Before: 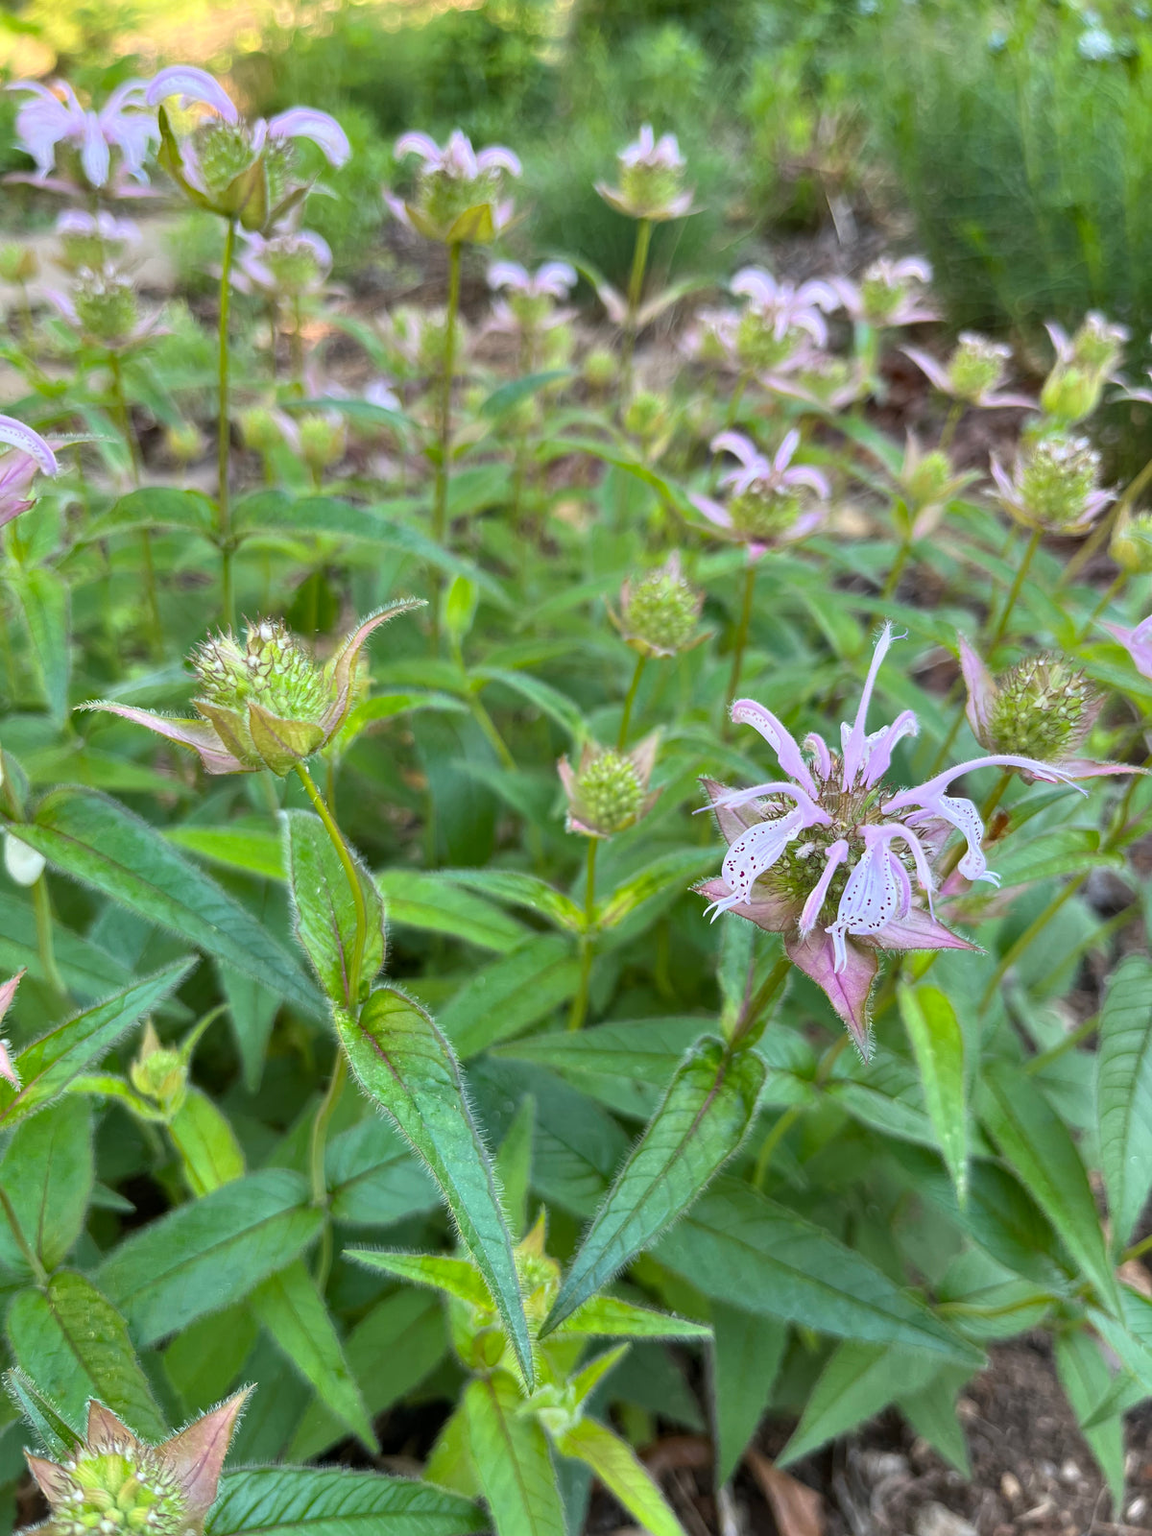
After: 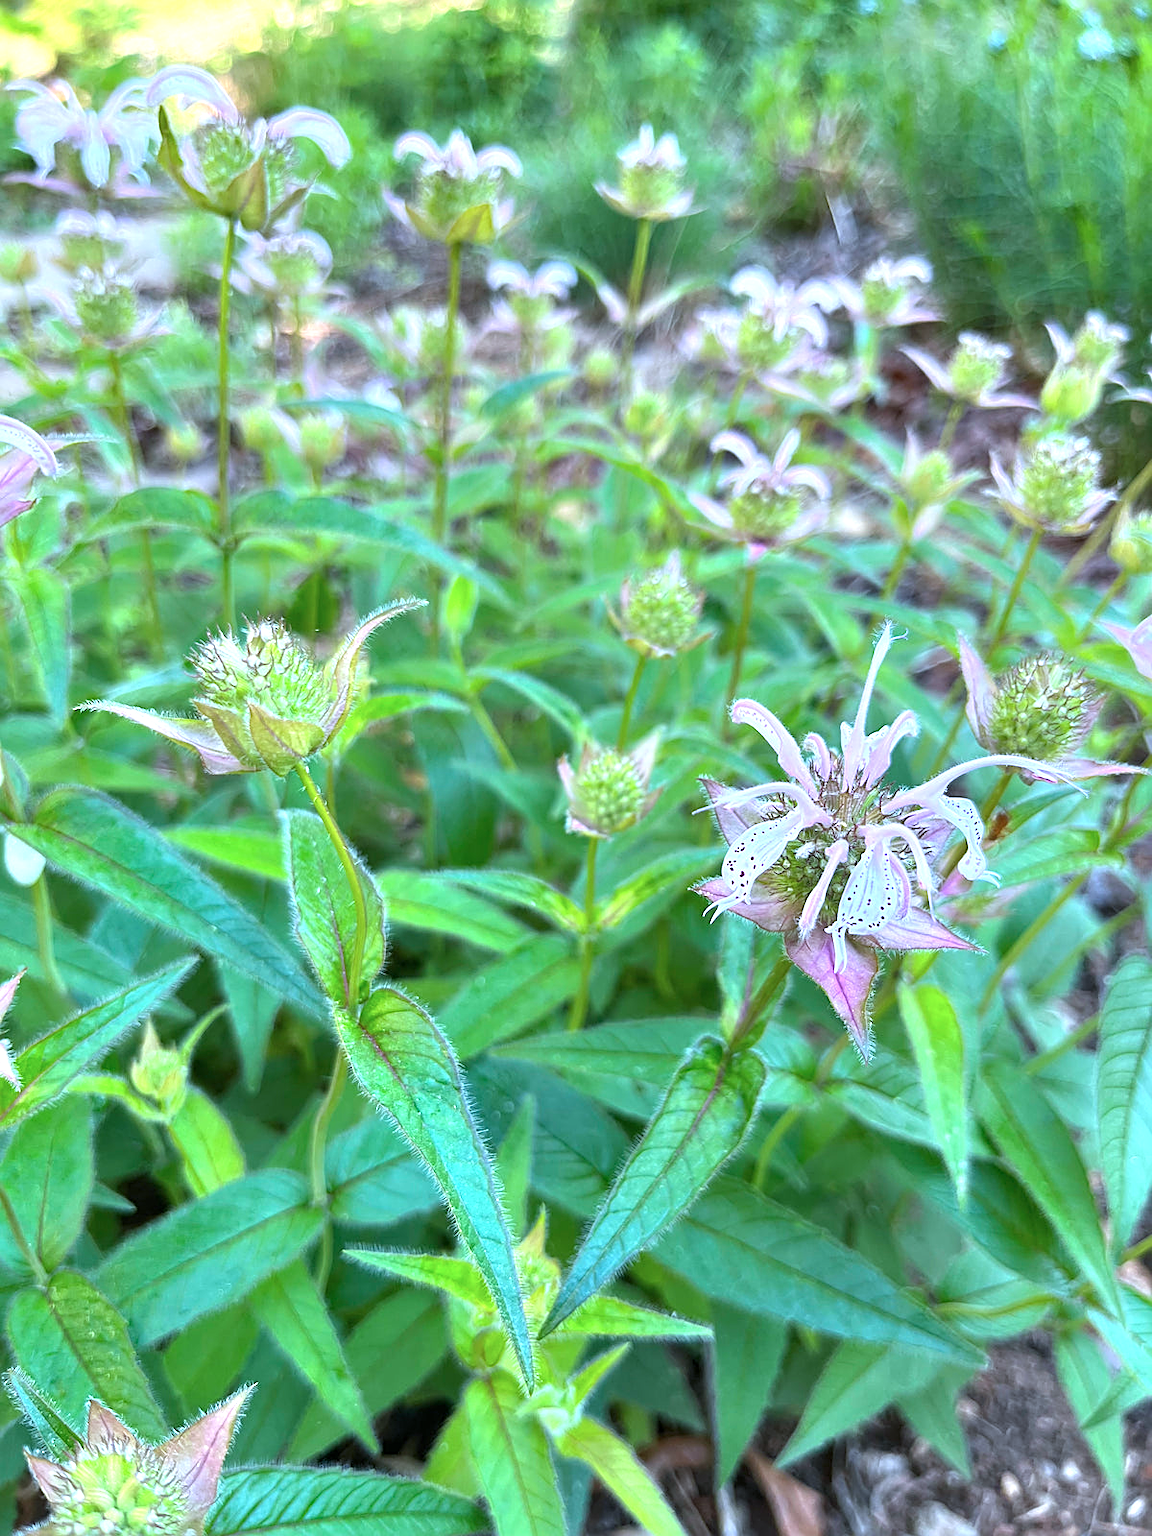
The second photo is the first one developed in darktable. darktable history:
exposure: black level correction 0, exposure 0.68 EV, compensate highlight preservation false
color calibration: output R [1.003, 0.027, -0.041, 0], output G [-0.018, 1.043, -0.038, 0], output B [0.071, -0.086, 1.017, 0], illuminant custom, x 0.387, y 0.387, temperature 3815.23 K
sharpen: on, module defaults
